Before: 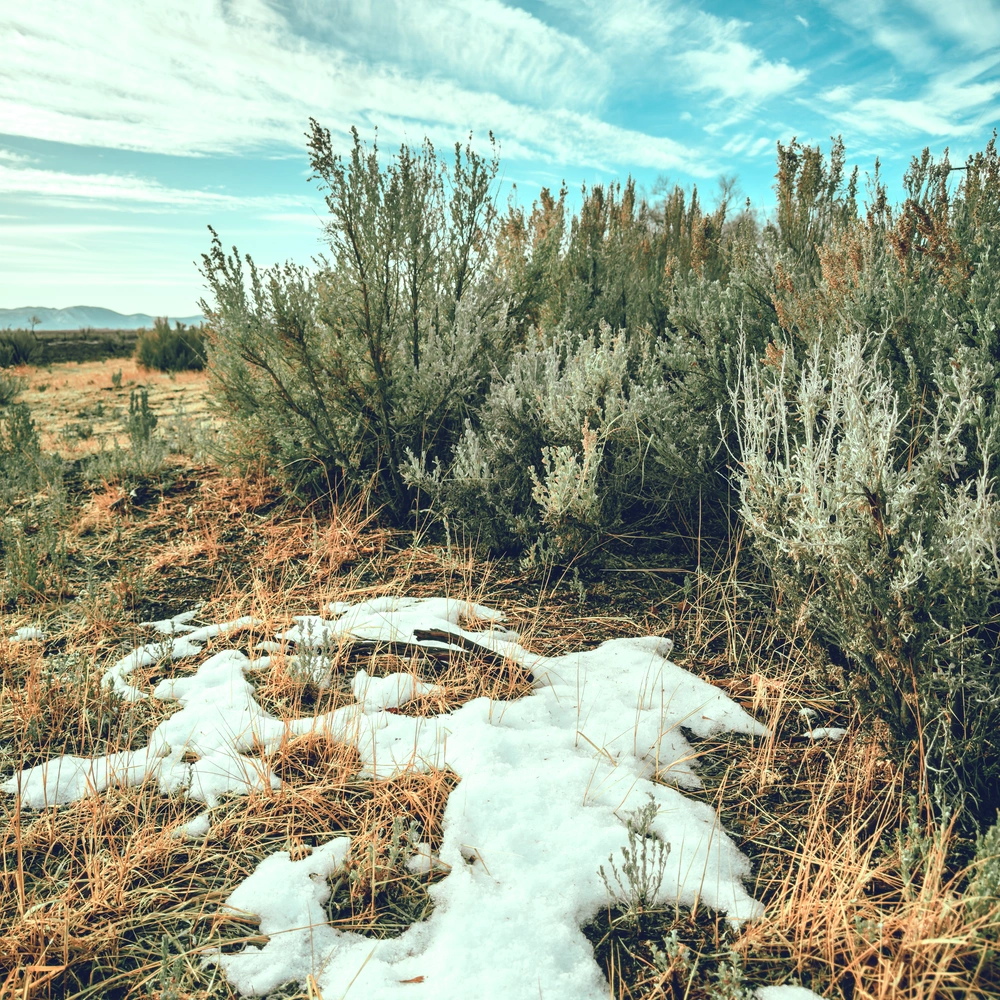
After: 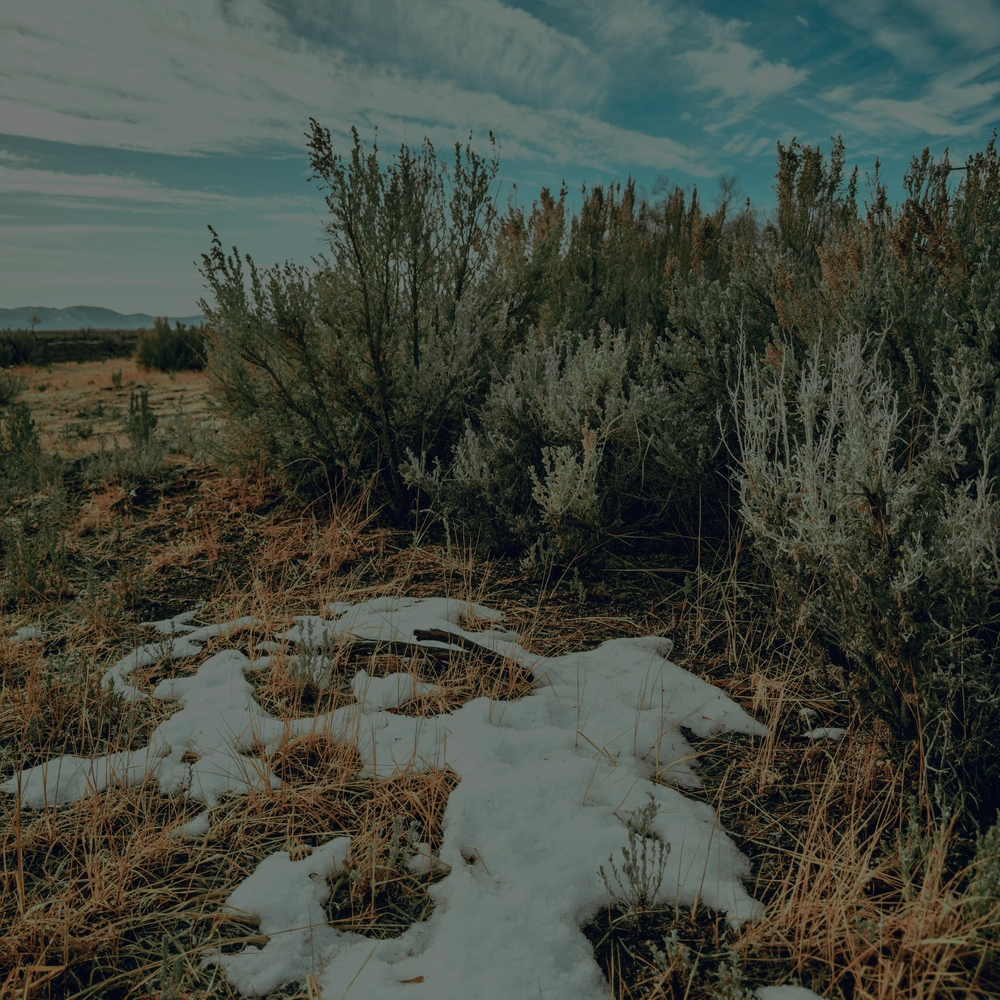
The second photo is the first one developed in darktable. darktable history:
exposure: exposure -2.446 EV, compensate highlight preservation false
